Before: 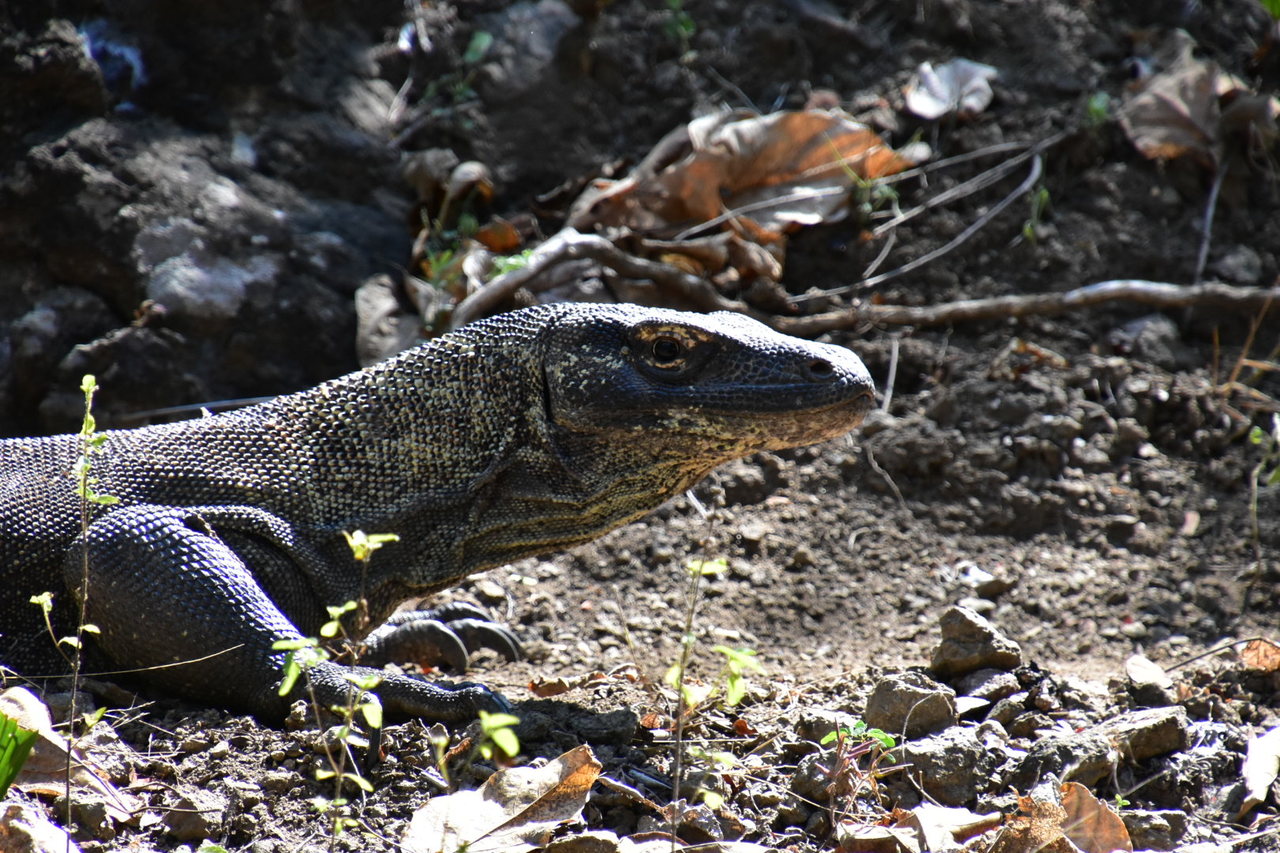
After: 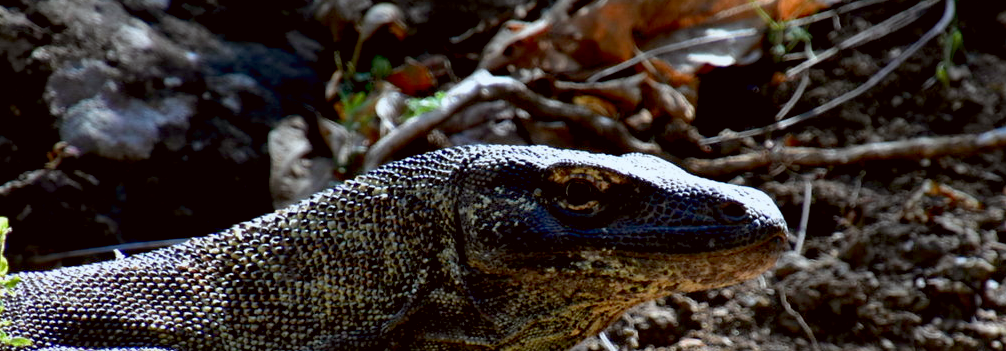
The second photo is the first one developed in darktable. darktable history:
contrast brightness saturation: contrast 0.043, saturation 0.16
color correction: highlights a* -3.7, highlights b* -6.76, shadows a* 3.01, shadows b* 5.3
base curve: curves: ch0 [(0.017, 0) (0.425, 0.441) (0.844, 0.933) (1, 1)], preserve colors none
crop: left 6.845%, top 18.575%, right 14.501%, bottom 40.181%
tone equalizer: -8 EV 0.256 EV, -7 EV 0.45 EV, -6 EV 0.413 EV, -5 EV 0.257 EV, -3 EV -0.263 EV, -2 EV -0.414 EV, -1 EV -0.434 EV, +0 EV -0.278 EV
